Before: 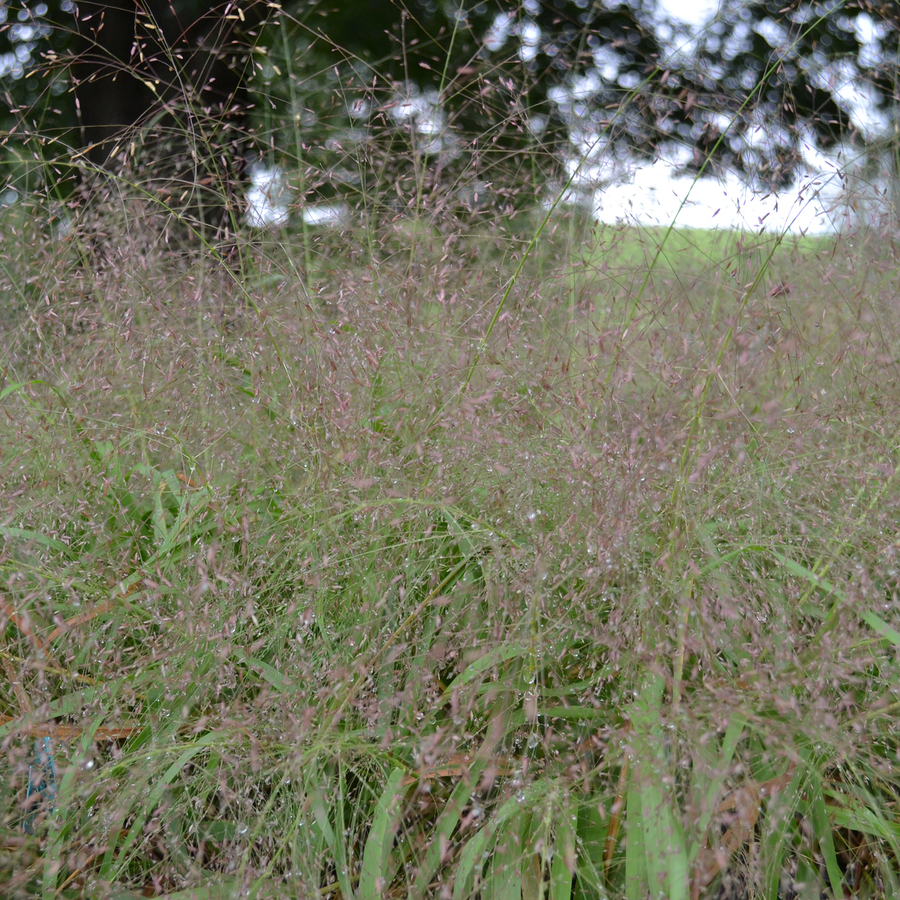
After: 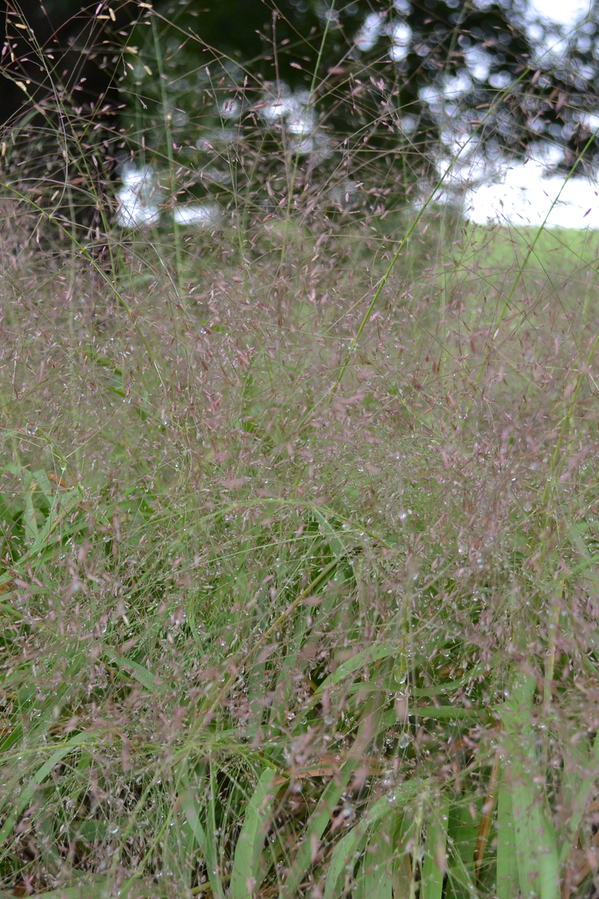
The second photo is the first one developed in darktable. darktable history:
crop and rotate: left 14.436%, right 18.898%
